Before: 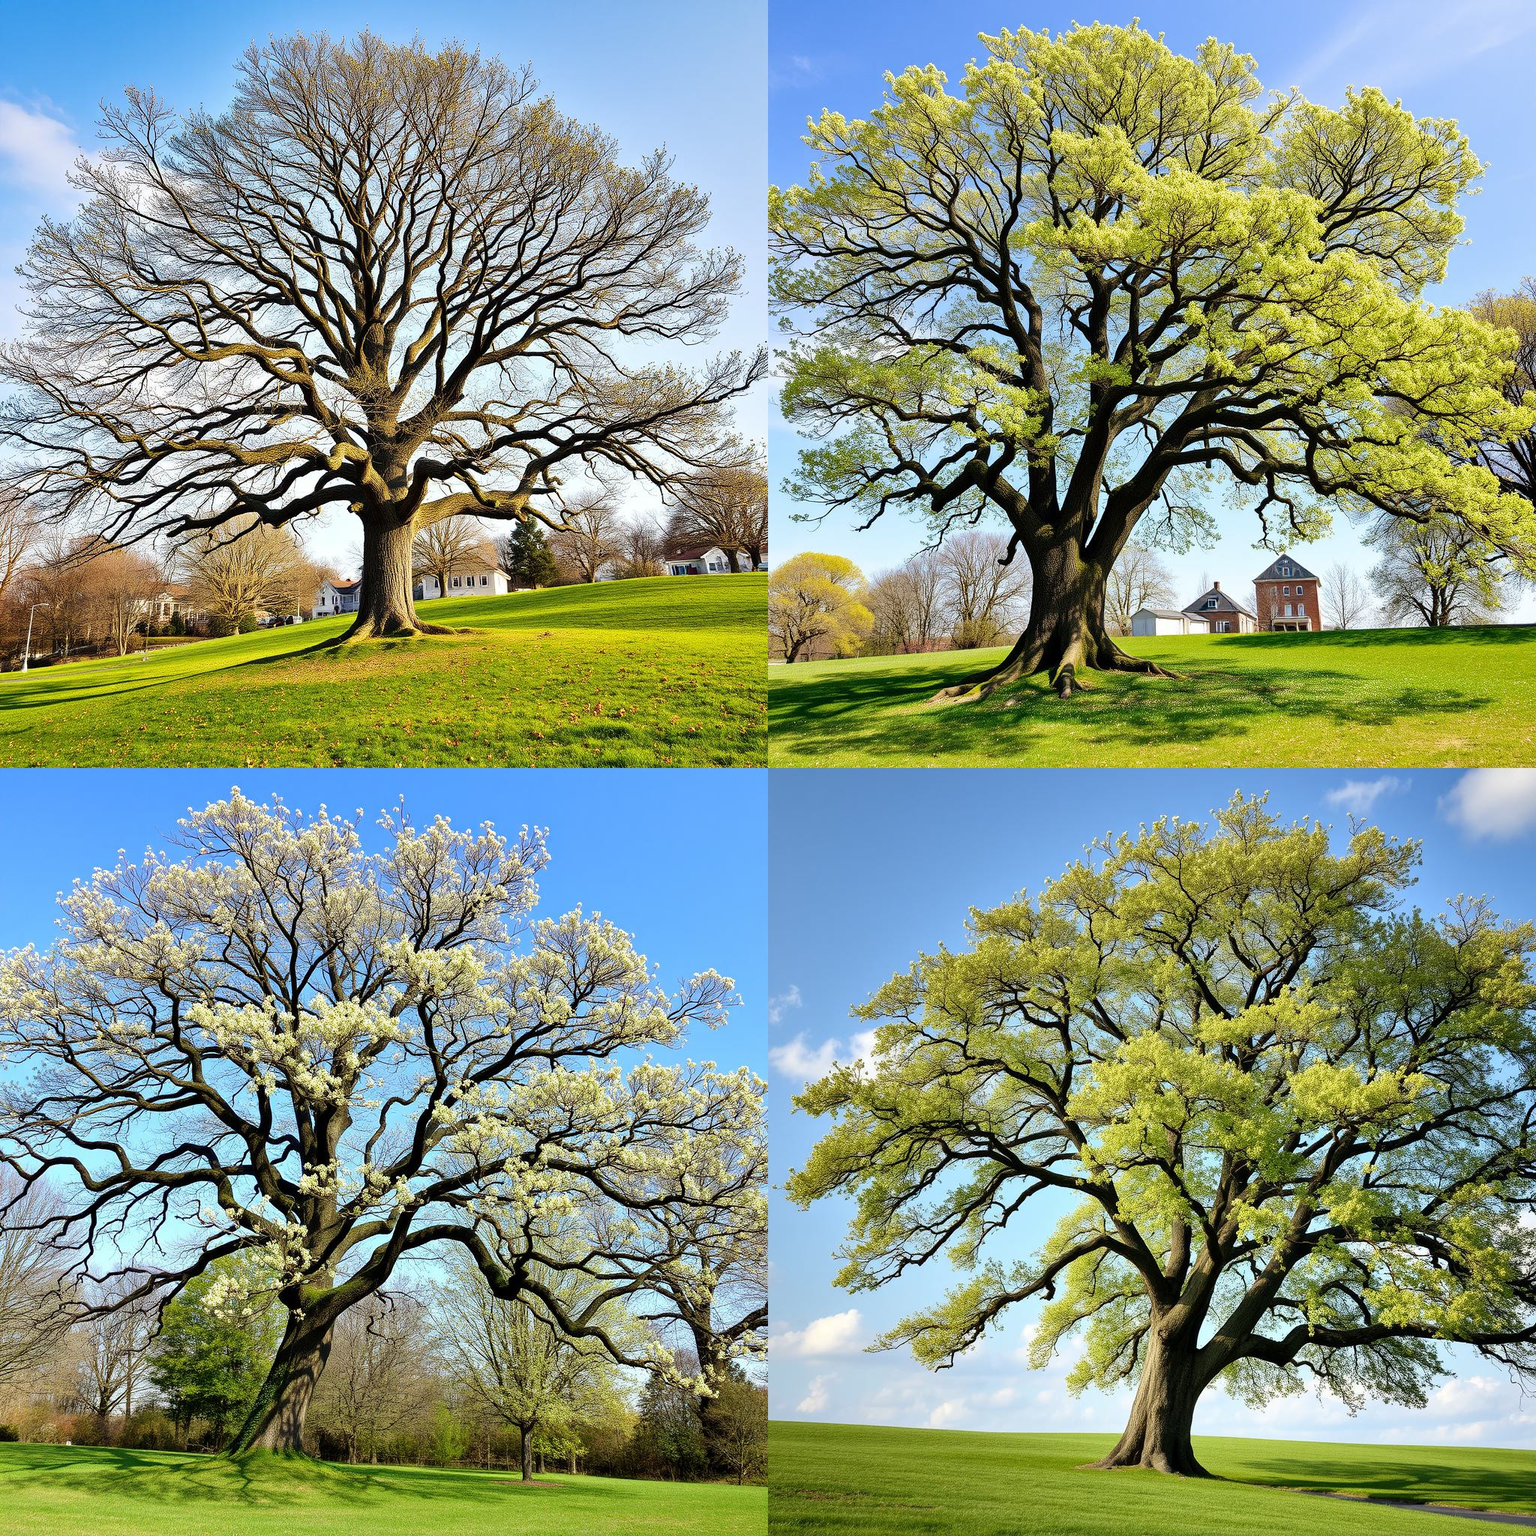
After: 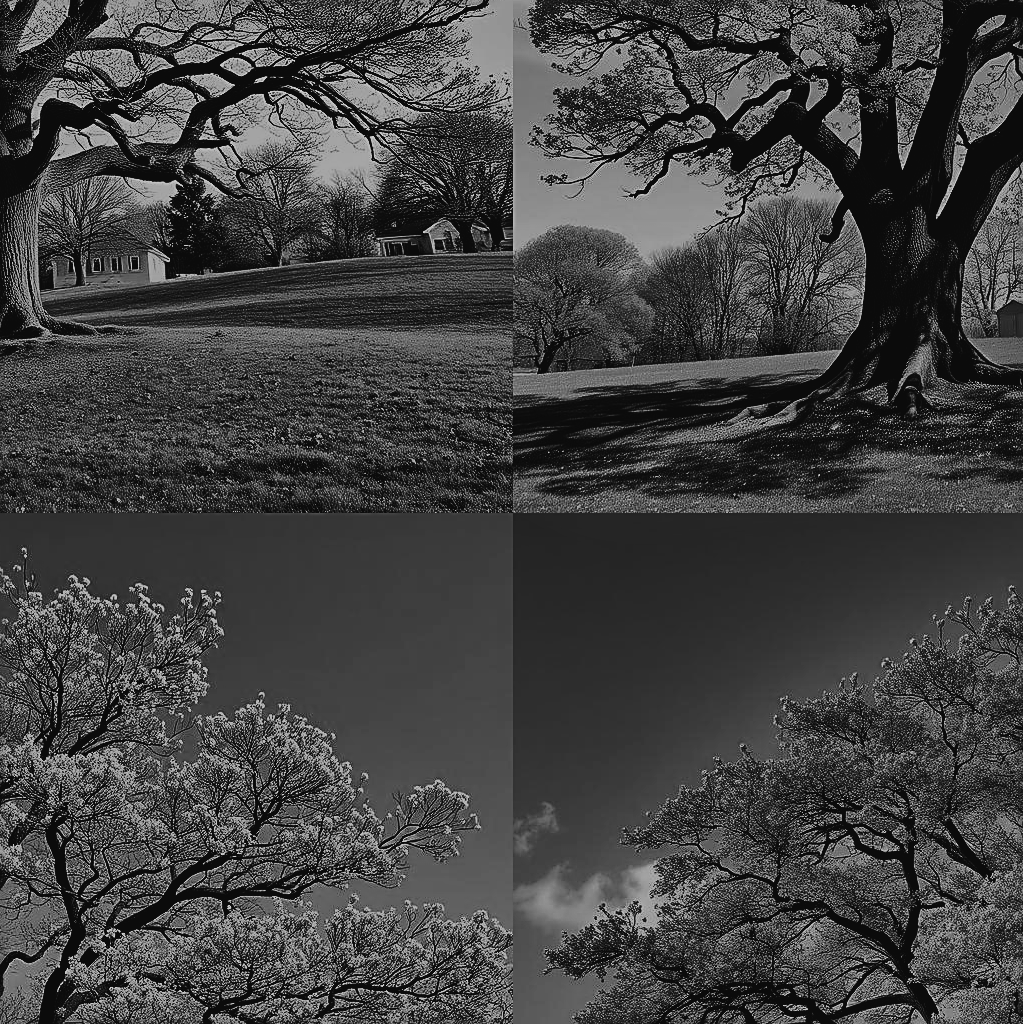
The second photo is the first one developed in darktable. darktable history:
crop: left 25%, top 25%, right 25%, bottom 25%
monochrome: a 14.95, b -89.96
contrast brightness saturation: contrast 0.24, brightness -0.24, saturation 0.14
exposure: exposure 0.7 EV, compensate highlight preservation false
sharpen: on, module defaults
tone curve: curves: ch0 [(0, 0.032) (0.094, 0.08) (0.265, 0.208) (0.41, 0.417) (0.498, 0.496) (0.638, 0.673) (0.819, 0.841) (0.96, 0.899)]; ch1 [(0, 0) (0.161, 0.092) (0.37, 0.302) (0.417, 0.434) (0.495, 0.504) (0.576, 0.589) (0.725, 0.765) (1, 1)]; ch2 [(0, 0) (0.352, 0.403) (0.45, 0.469) (0.521, 0.515) (0.59, 0.579) (1, 1)], color space Lab, independent channels, preserve colors none
tone equalizer: -8 EV -2 EV, -7 EV -2 EV, -6 EV -2 EV, -5 EV -2 EV, -4 EV -2 EV, -3 EV -2 EV, -2 EV -2 EV, -1 EV -1.63 EV, +0 EV -2 EV
